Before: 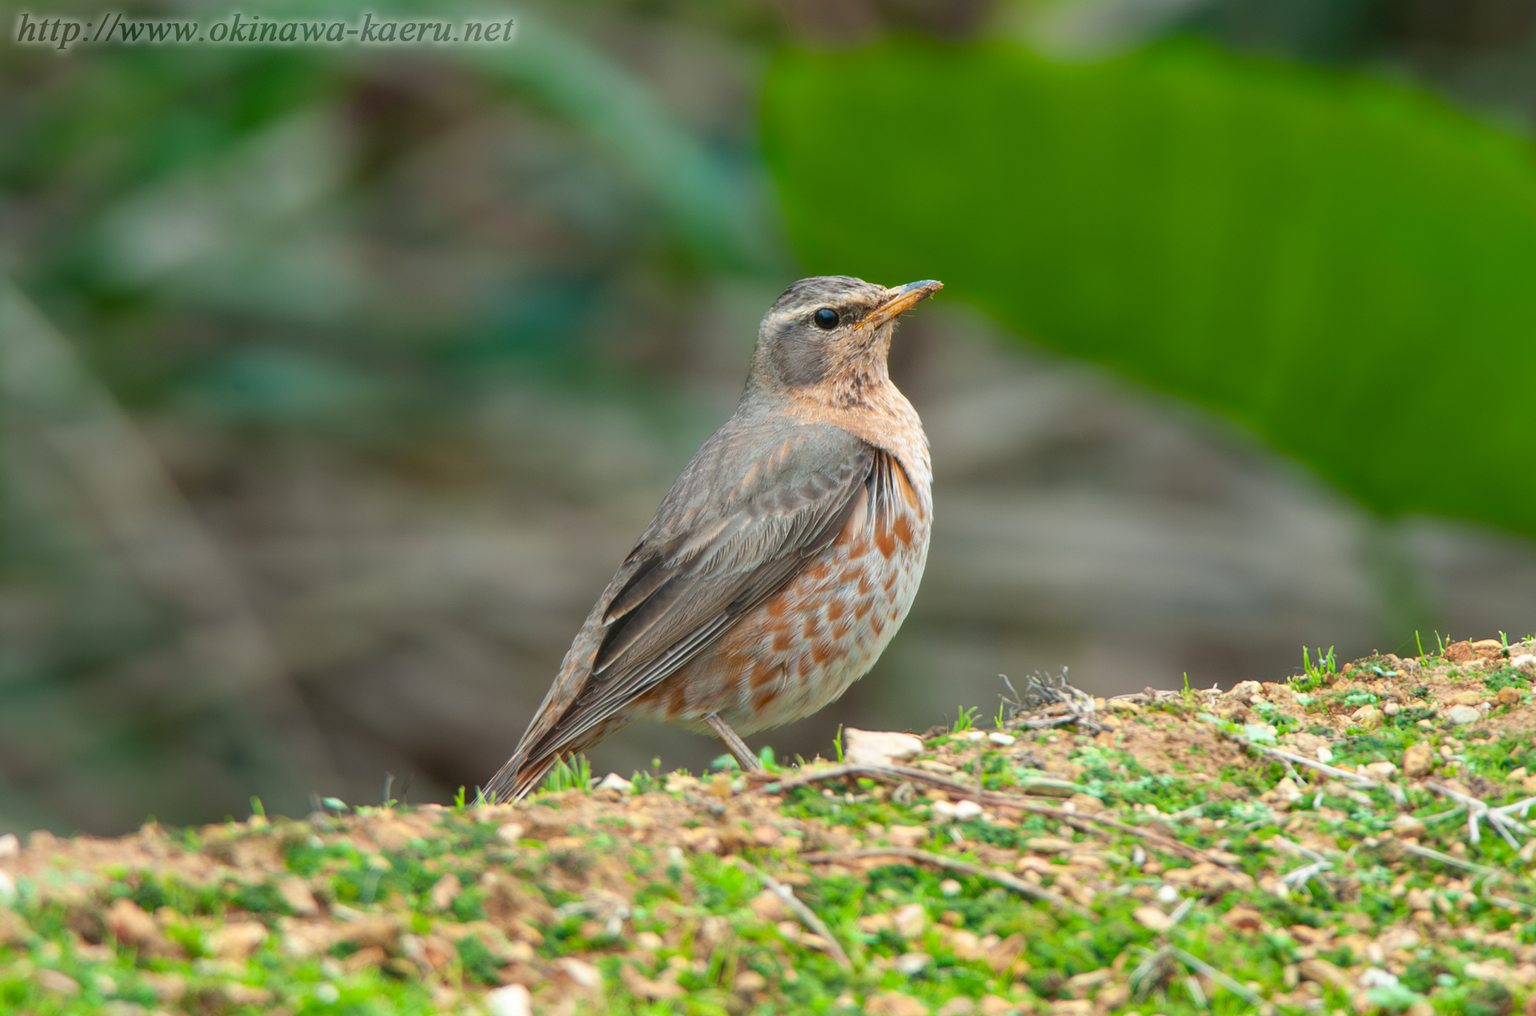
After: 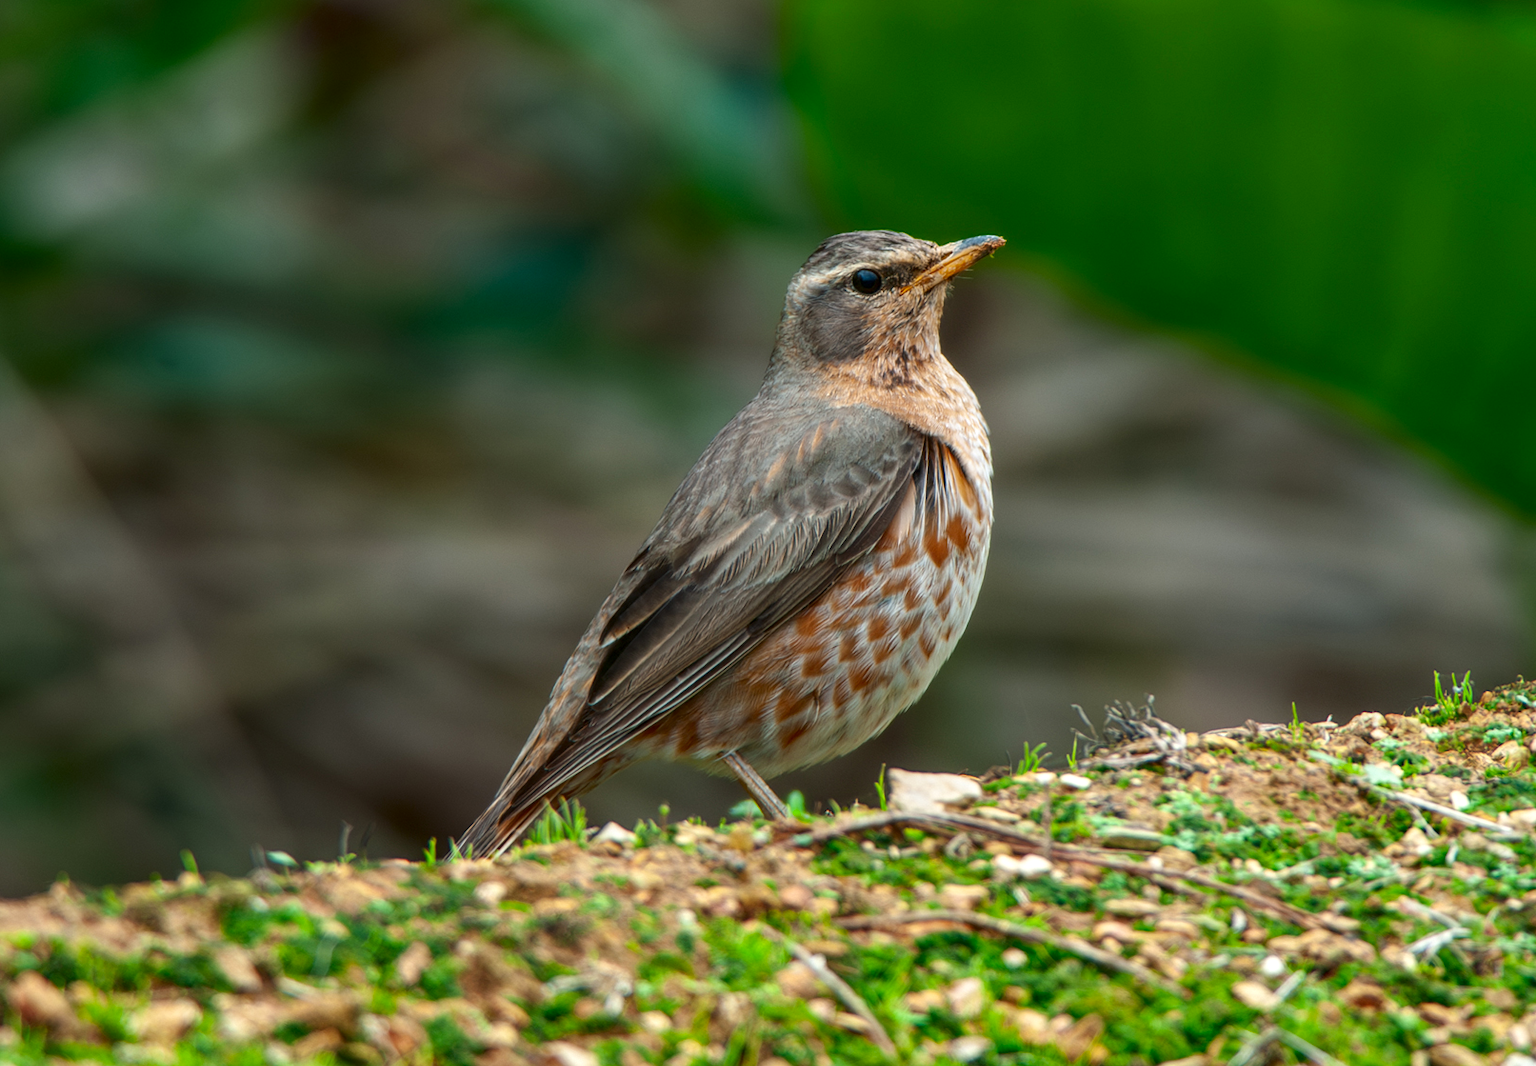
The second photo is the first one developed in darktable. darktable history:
local contrast: on, module defaults
crop: left 6.446%, top 8.188%, right 9.538%, bottom 3.548%
contrast brightness saturation: brightness -0.2, saturation 0.08
